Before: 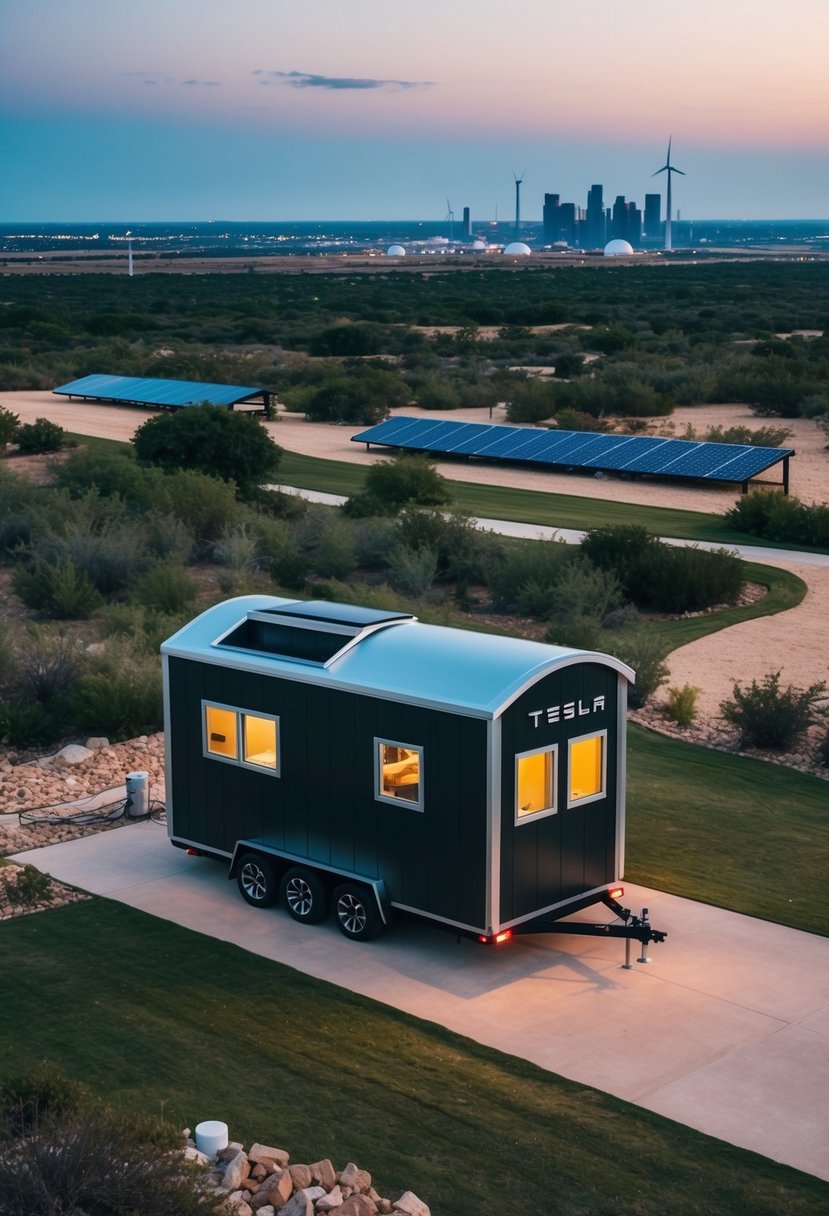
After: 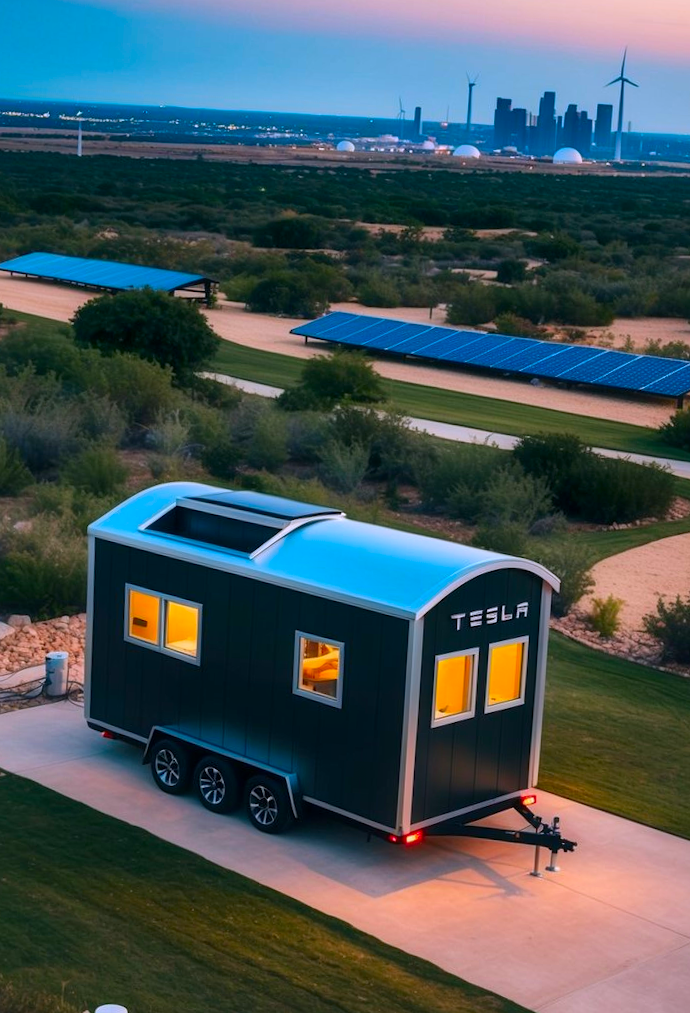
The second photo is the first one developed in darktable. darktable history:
contrast brightness saturation: saturation 0.5
crop and rotate: angle -3.27°, left 5.211%, top 5.211%, right 4.607%, bottom 4.607%
white balance: red 1.004, blue 1.096
local contrast: mode bilateral grid, contrast 20, coarseness 50, detail 132%, midtone range 0.2
rgb curve: curves: ch2 [(0, 0) (0.567, 0.512) (1, 1)], mode RGB, independent channels
tone equalizer: on, module defaults
contrast equalizer: y [[0.5, 0.488, 0.462, 0.461, 0.491, 0.5], [0.5 ×6], [0.5 ×6], [0 ×6], [0 ×6]]
